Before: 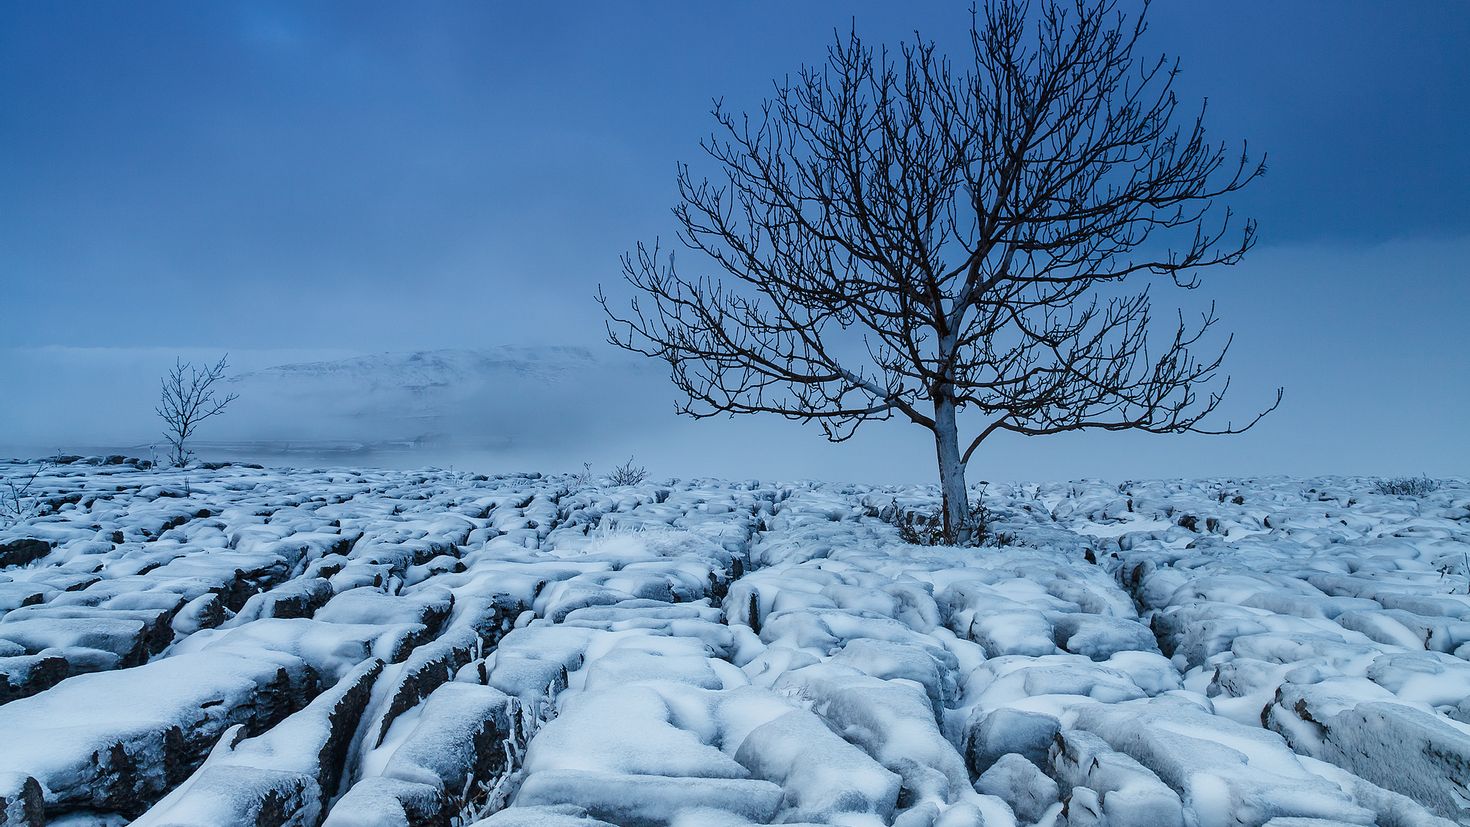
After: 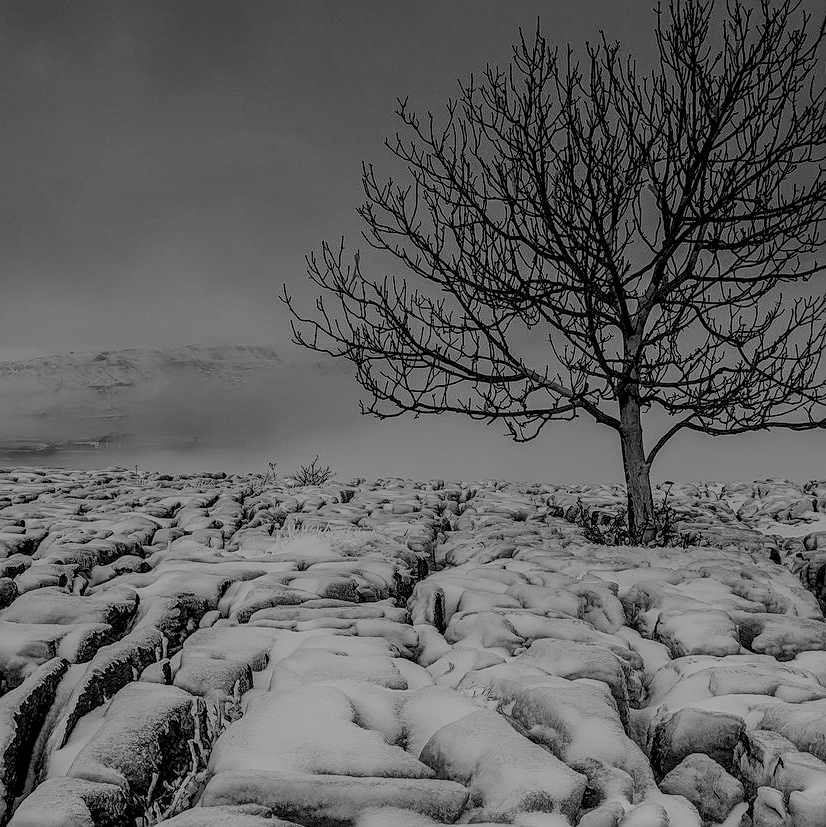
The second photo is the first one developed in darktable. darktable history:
crop: left 21.496%, right 22.254%
local contrast: highlights 19%, detail 186%
tone curve: curves: ch0 [(0, 0.005) (0.103, 0.097) (0.18, 0.22) (0.4, 0.485) (0.5, 0.612) (0.668, 0.787) (0.823, 0.894) (1, 0.971)]; ch1 [(0, 0) (0.172, 0.123) (0.324, 0.253) (0.396, 0.388) (0.478, 0.461) (0.499, 0.498) (0.522, 0.528) (0.609, 0.686) (0.704, 0.818) (1, 1)]; ch2 [(0, 0) (0.411, 0.424) (0.496, 0.501) (0.515, 0.514) (0.555, 0.585) (0.641, 0.69) (1, 1)], color space Lab, independent channels, preserve colors none
color balance rgb: perceptual saturation grading › global saturation 20%, global vibrance 10%
sharpen: on, module defaults
contrast equalizer: y [[0.5, 0.5, 0.472, 0.5, 0.5, 0.5], [0.5 ×6], [0.5 ×6], [0 ×6], [0 ×6]]
monochrome: a 79.32, b 81.83, size 1.1
